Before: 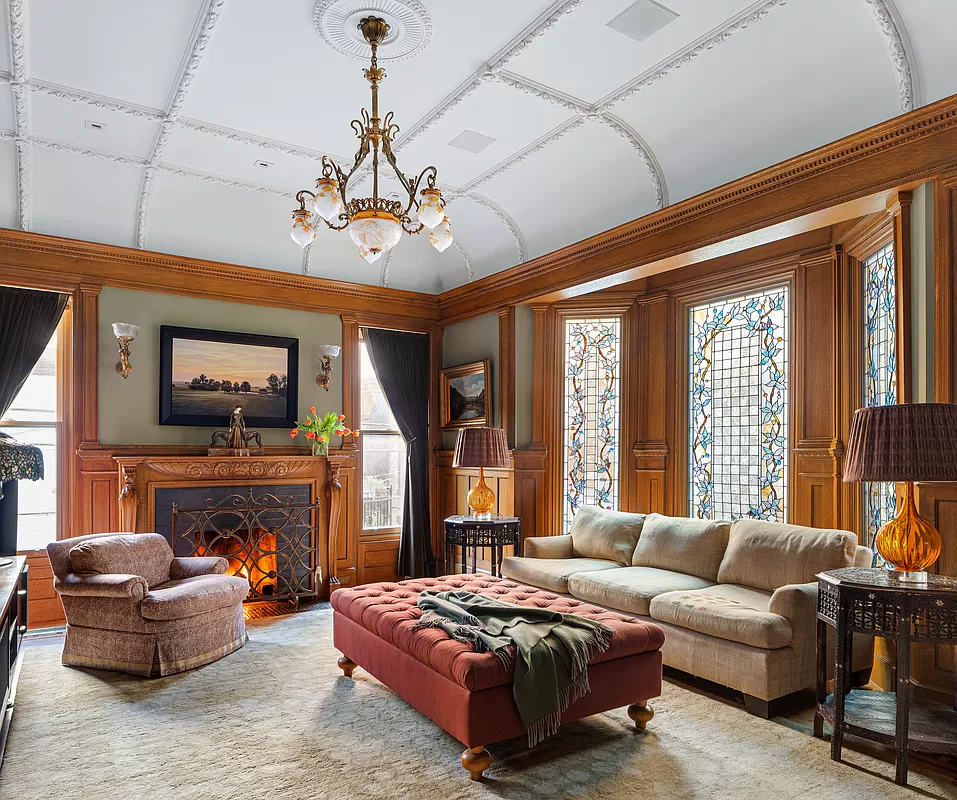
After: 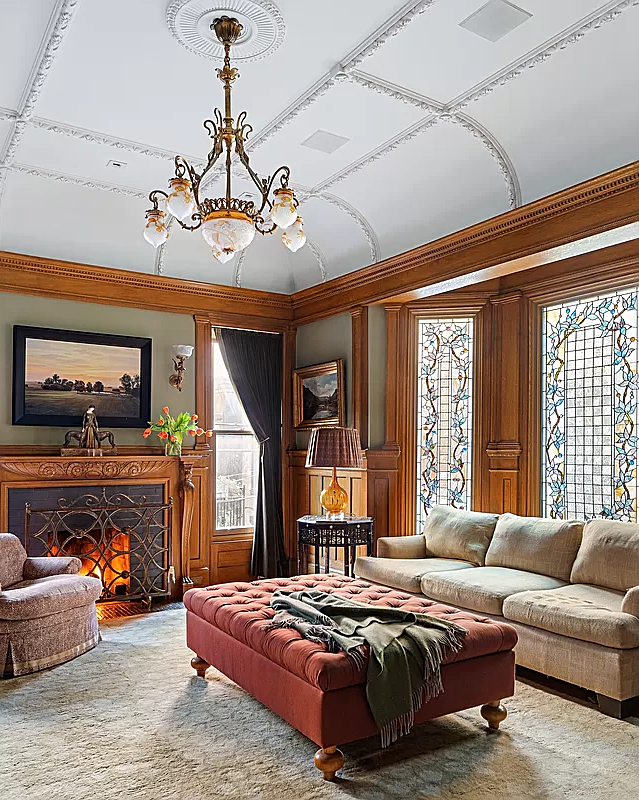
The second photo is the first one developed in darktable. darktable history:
sharpen: on, module defaults
crop: left 15.41%, right 17.726%
